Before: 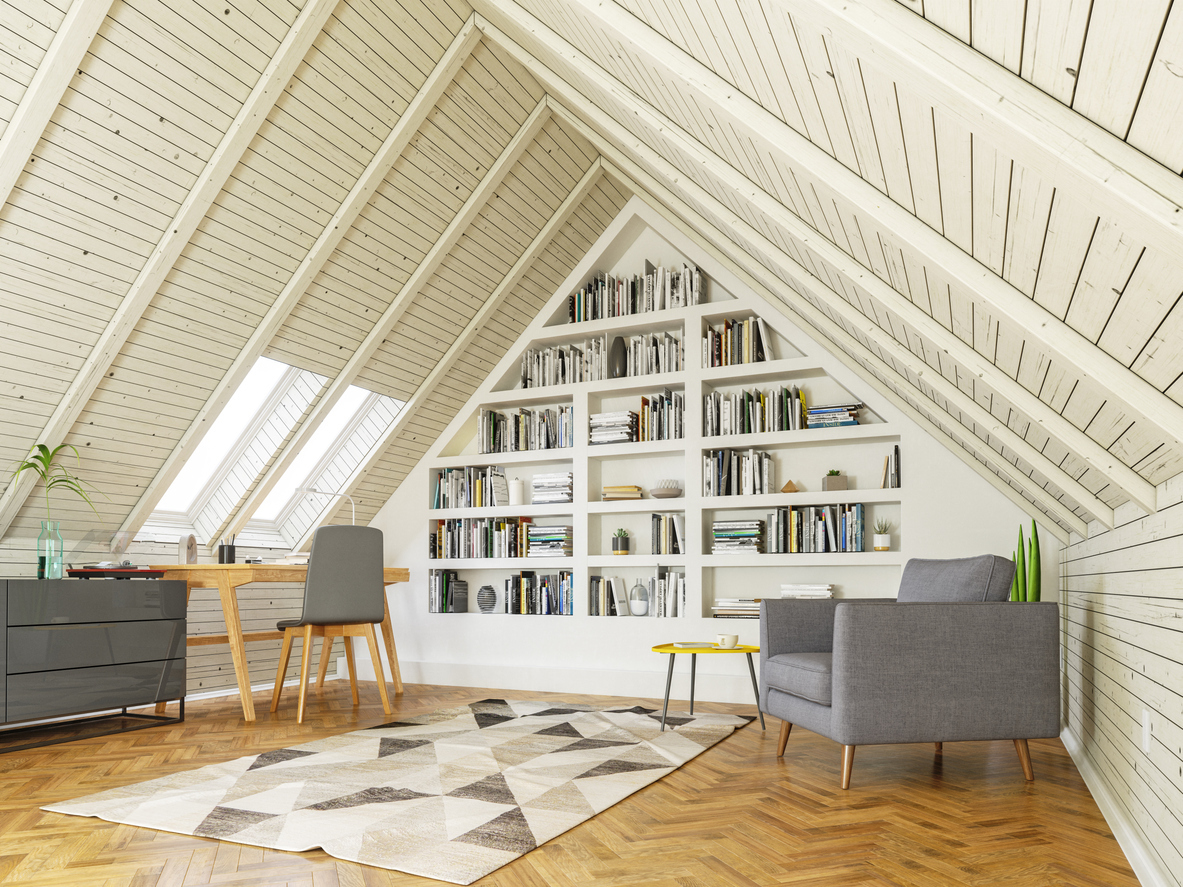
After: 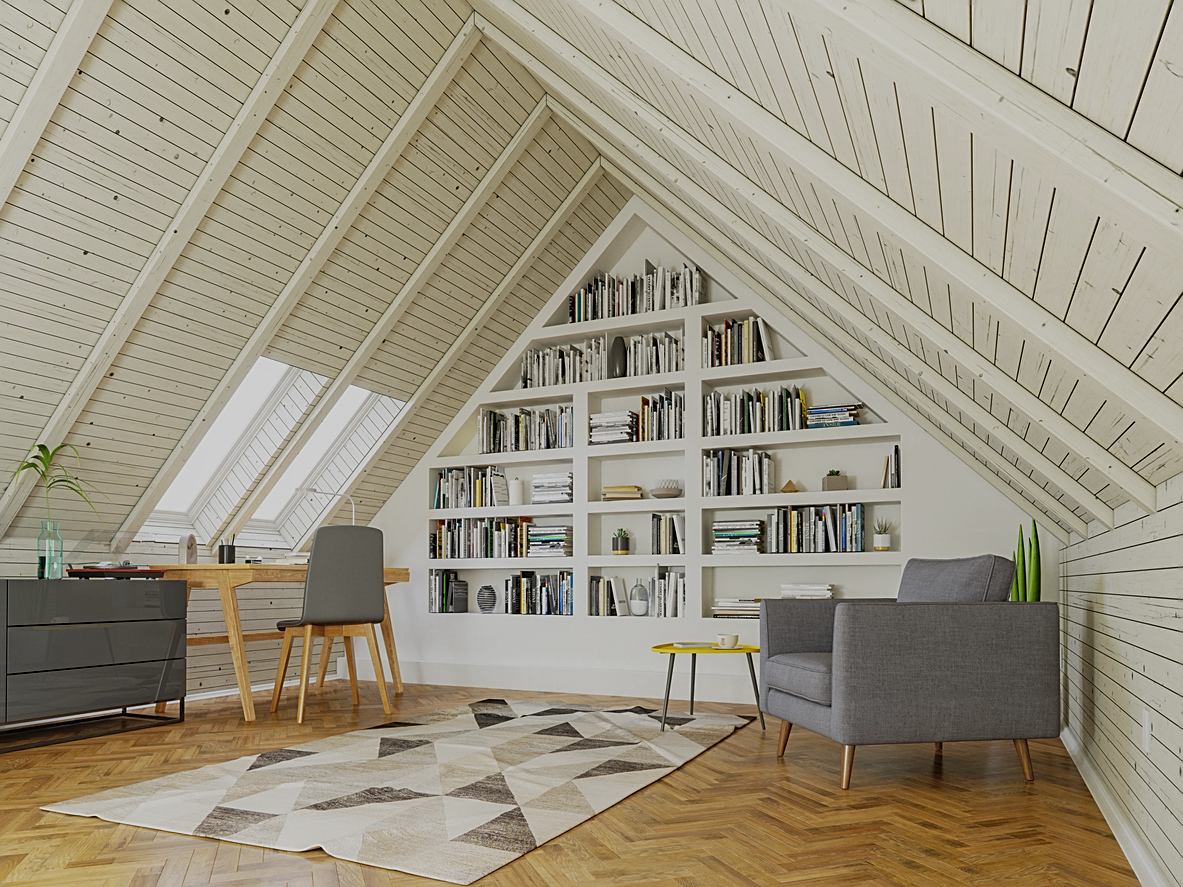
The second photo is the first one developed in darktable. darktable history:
sharpen: on, module defaults
exposure: black level correction 0, exposure -0.693 EV, compensate exposure bias true, compensate highlight preservation false
